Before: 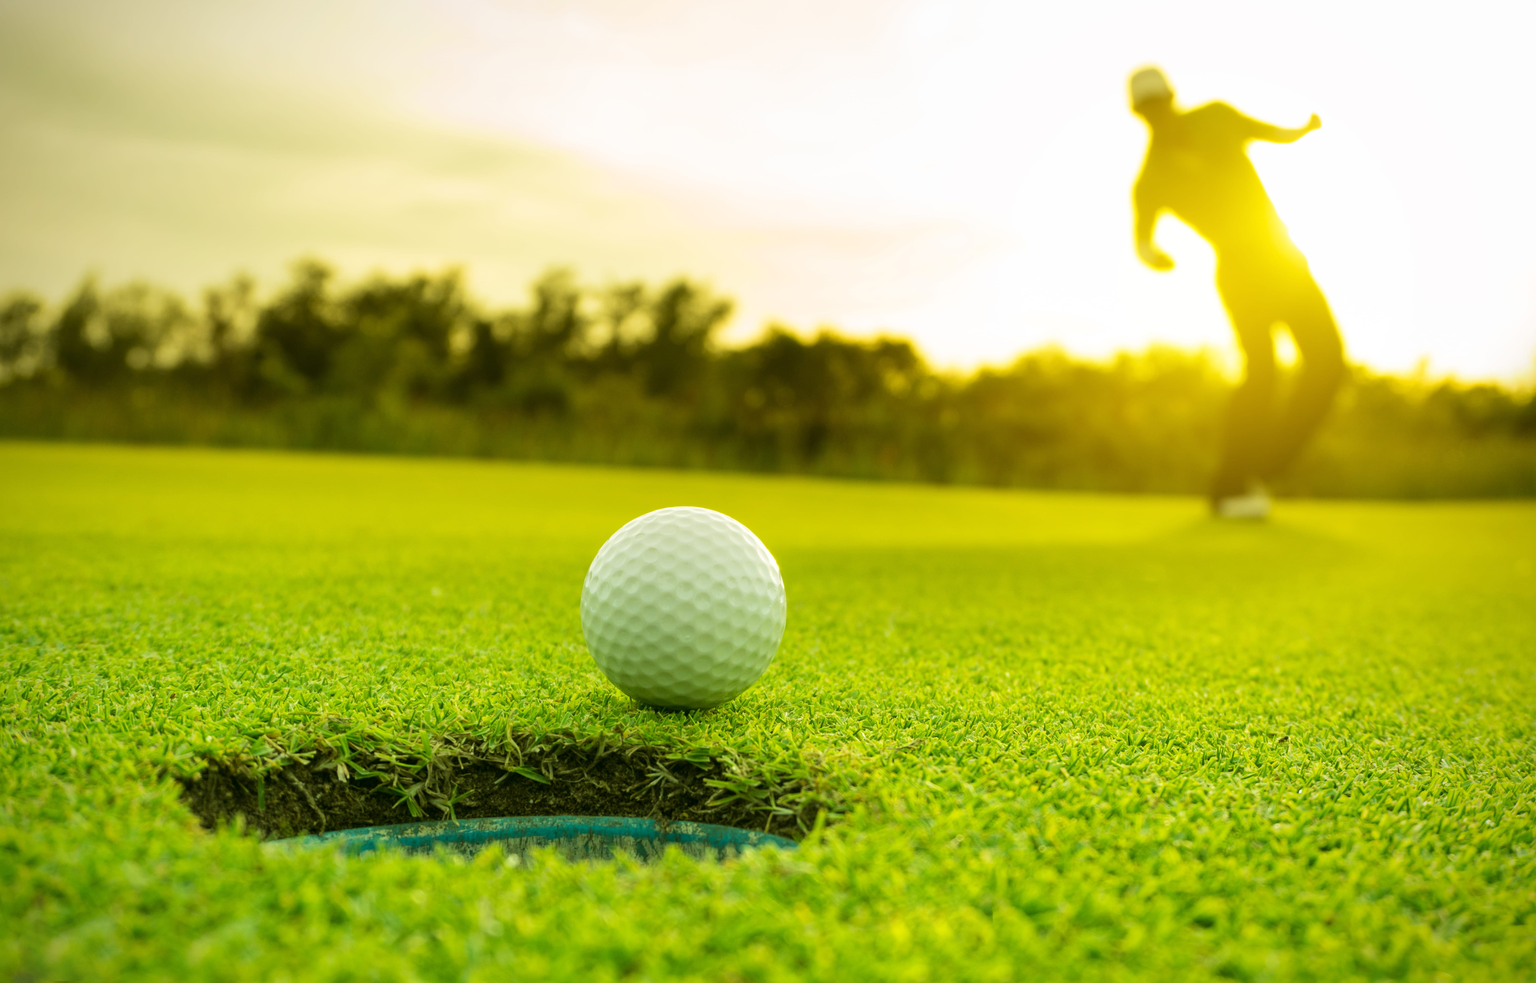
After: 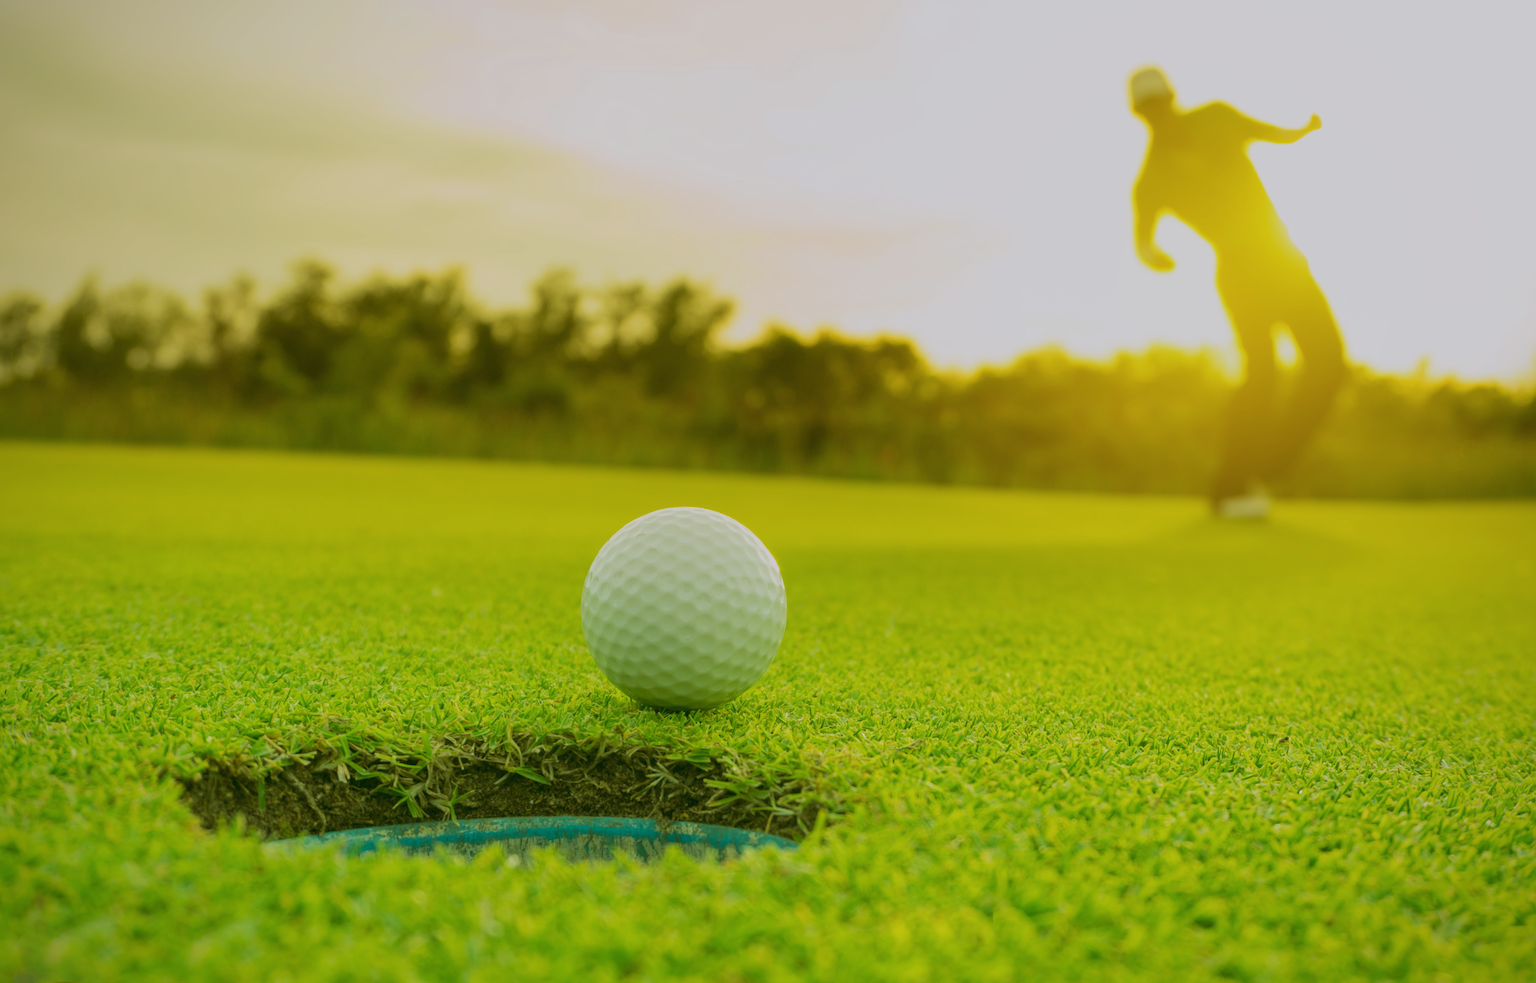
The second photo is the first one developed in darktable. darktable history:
white balance: red 1.004, blue 1.024
color balance rgb: contrast -30%
